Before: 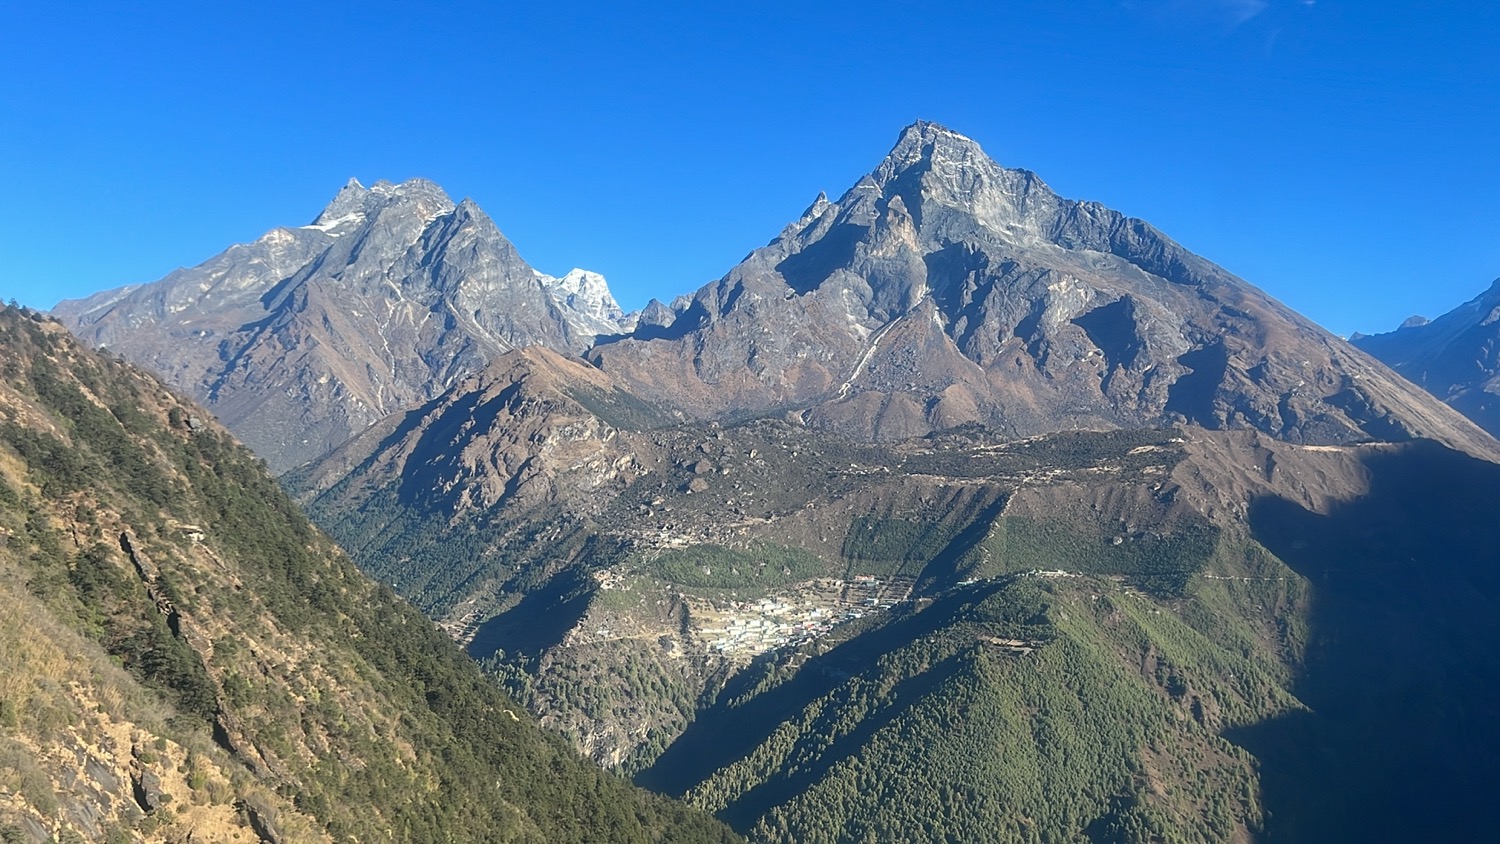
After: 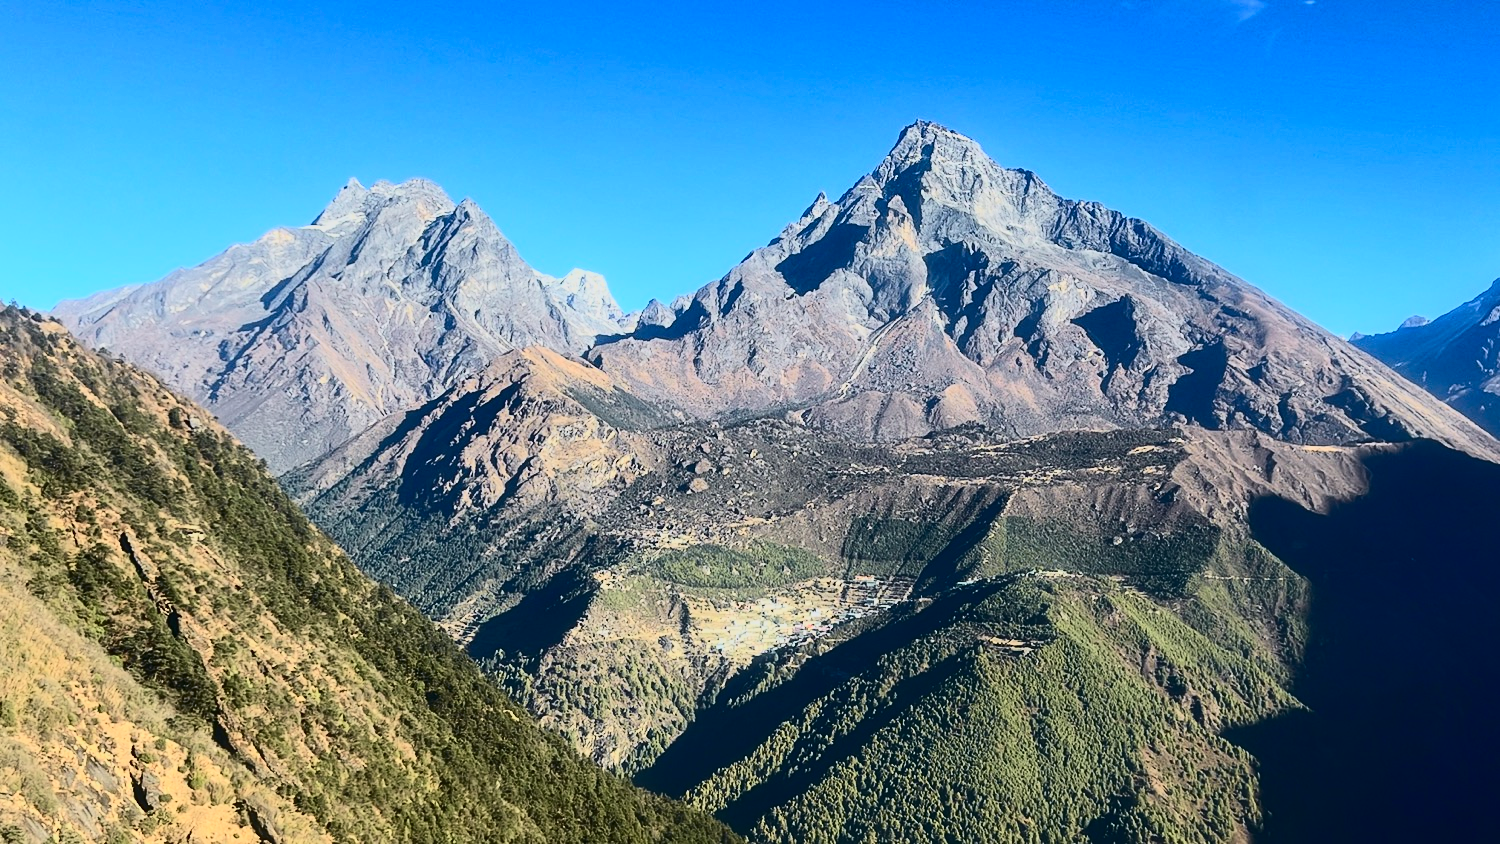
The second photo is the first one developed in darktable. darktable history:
tone curve: curves: ch0 [(0, 0) (0.091, 0.066) (0.184, 0.16) (0.491, 0.519) (0.748, 0.765) (1, 0.919)]; ch1 [(0, 0) (0.179, 0.173) (0.322, 0.32) (0.424, 0.424) (0.502, 0.504) (0.56, 0.575) (0.631, 0.675) (0.777, 0.806) (1, 1)]; ch2 [(0, 0) (0.434, 0.447) (0.497, 0.498) (0.539, 0.566) (0.676, 0.691) (1, 1)], color space Lab, independent channels, preserve colors none
contrast brightness saturation: contrast 0.4, brightness 0.05, saturation 0.25
